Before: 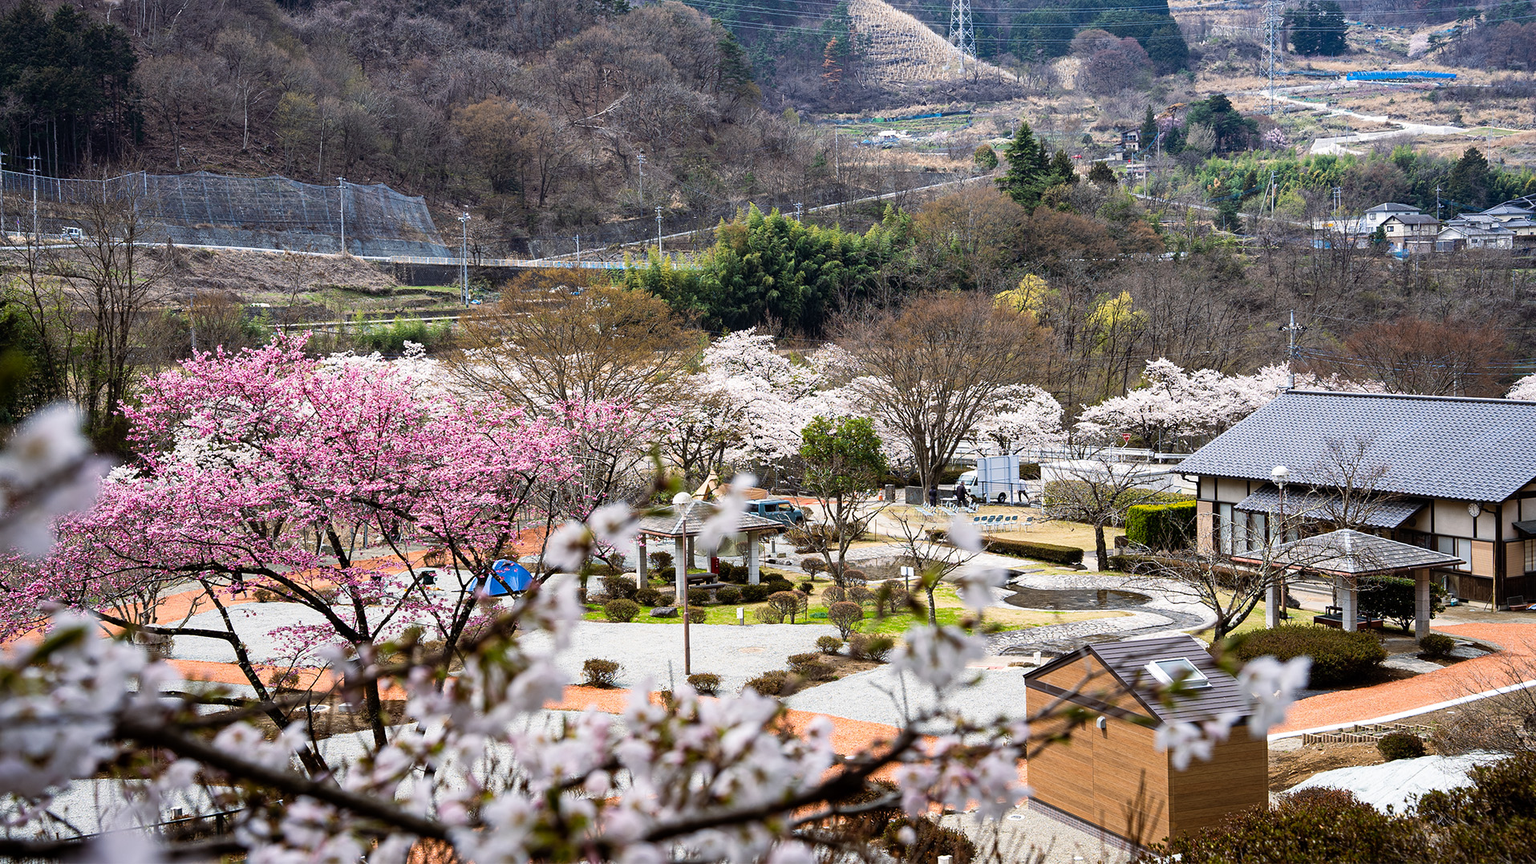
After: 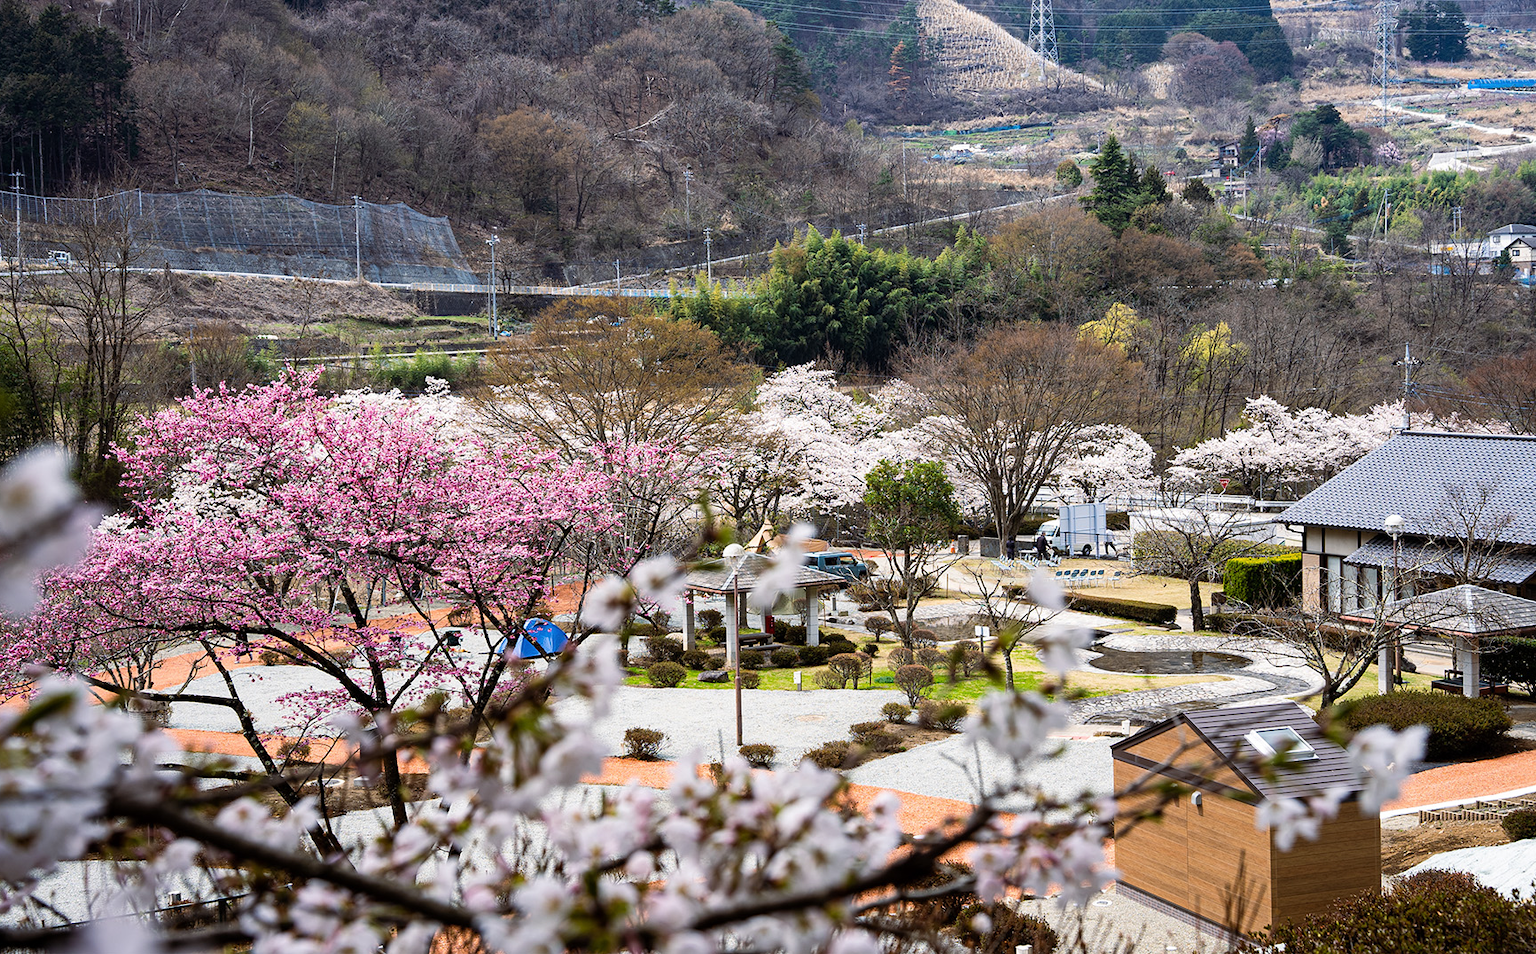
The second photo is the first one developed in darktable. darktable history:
color correction: highlights b* 0.057, saturation 0.991
crop and rotate: left 1.279%, right 8.18%
